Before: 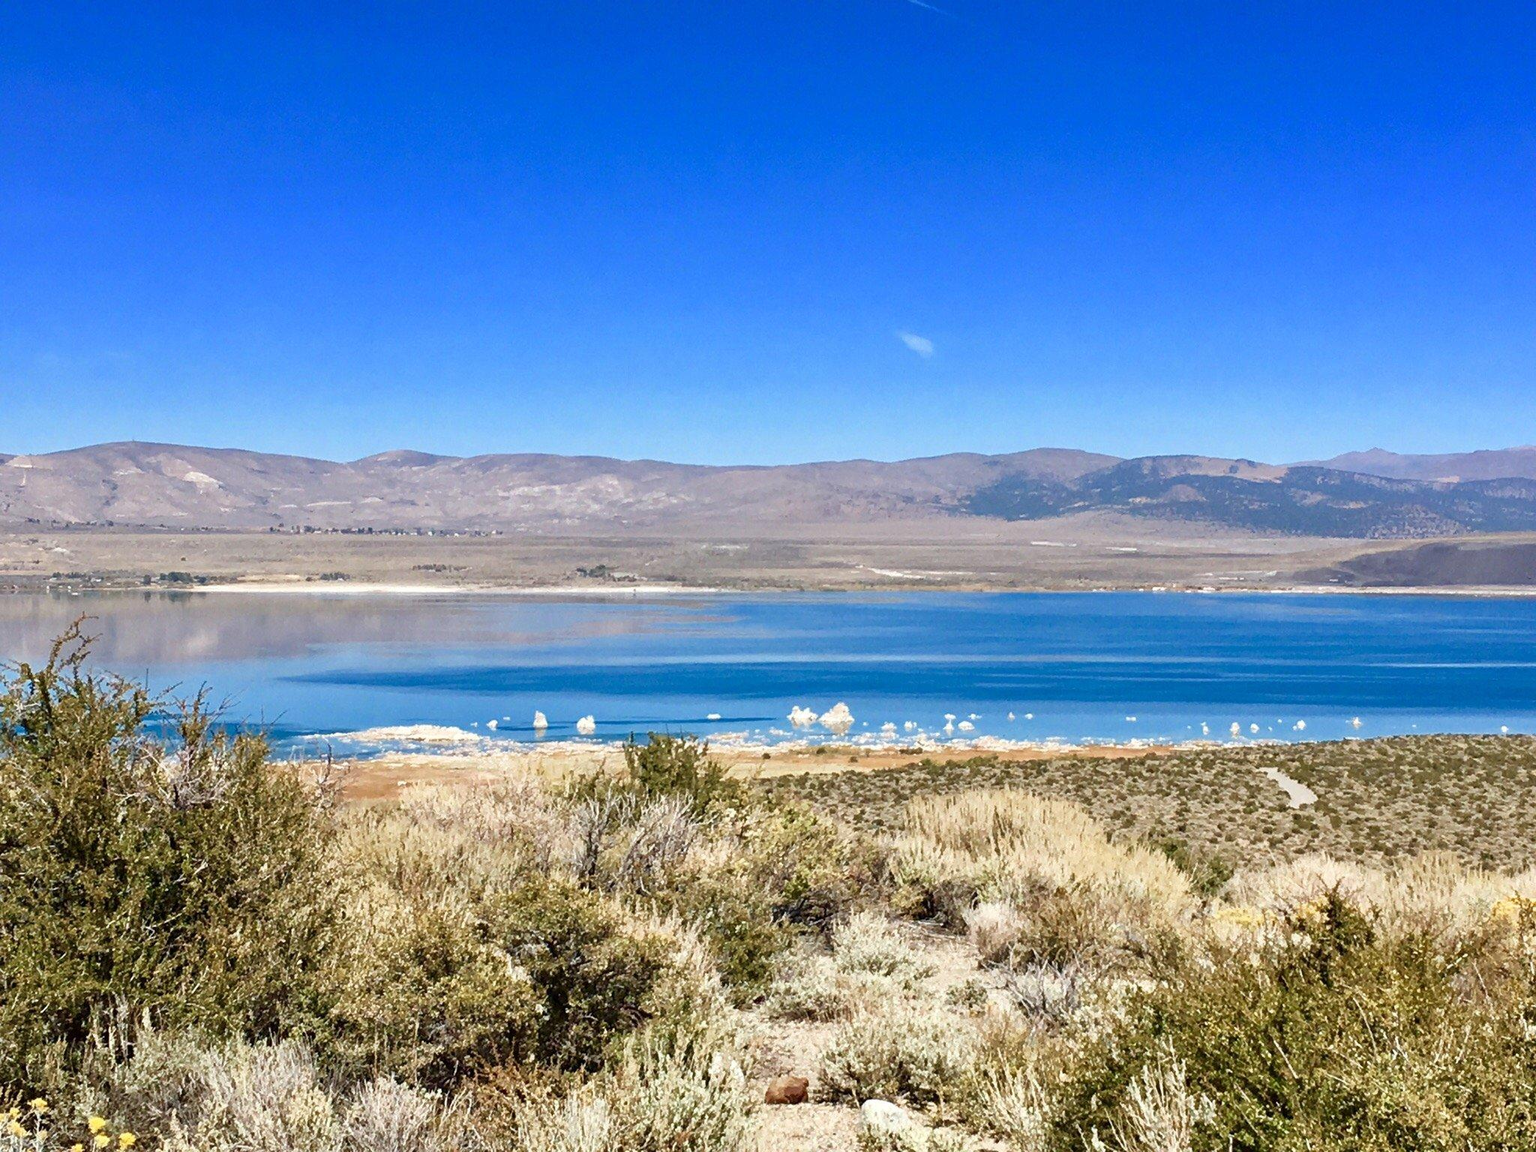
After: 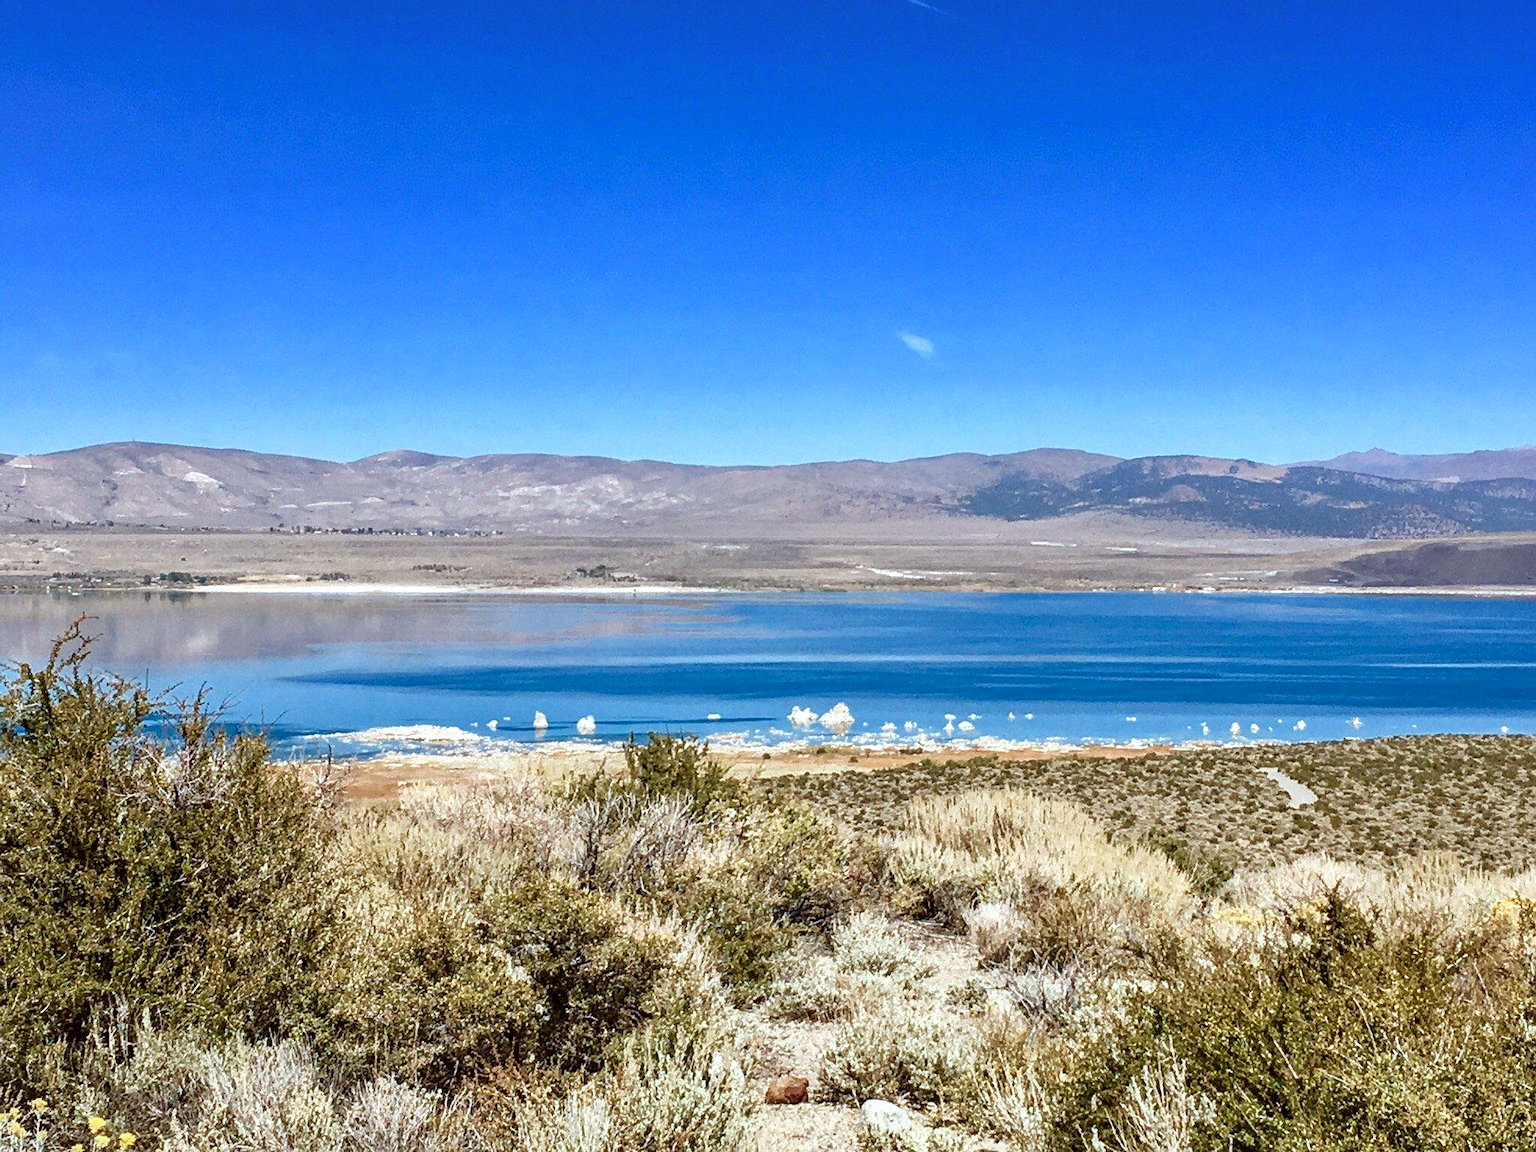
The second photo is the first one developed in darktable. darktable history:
sharpen: amount 0.2
color correction: highlights a* -3.28, highlights b* -6.24, shadows a* 3.1, shadows b* 5.19
local contrast: on, module defaults
